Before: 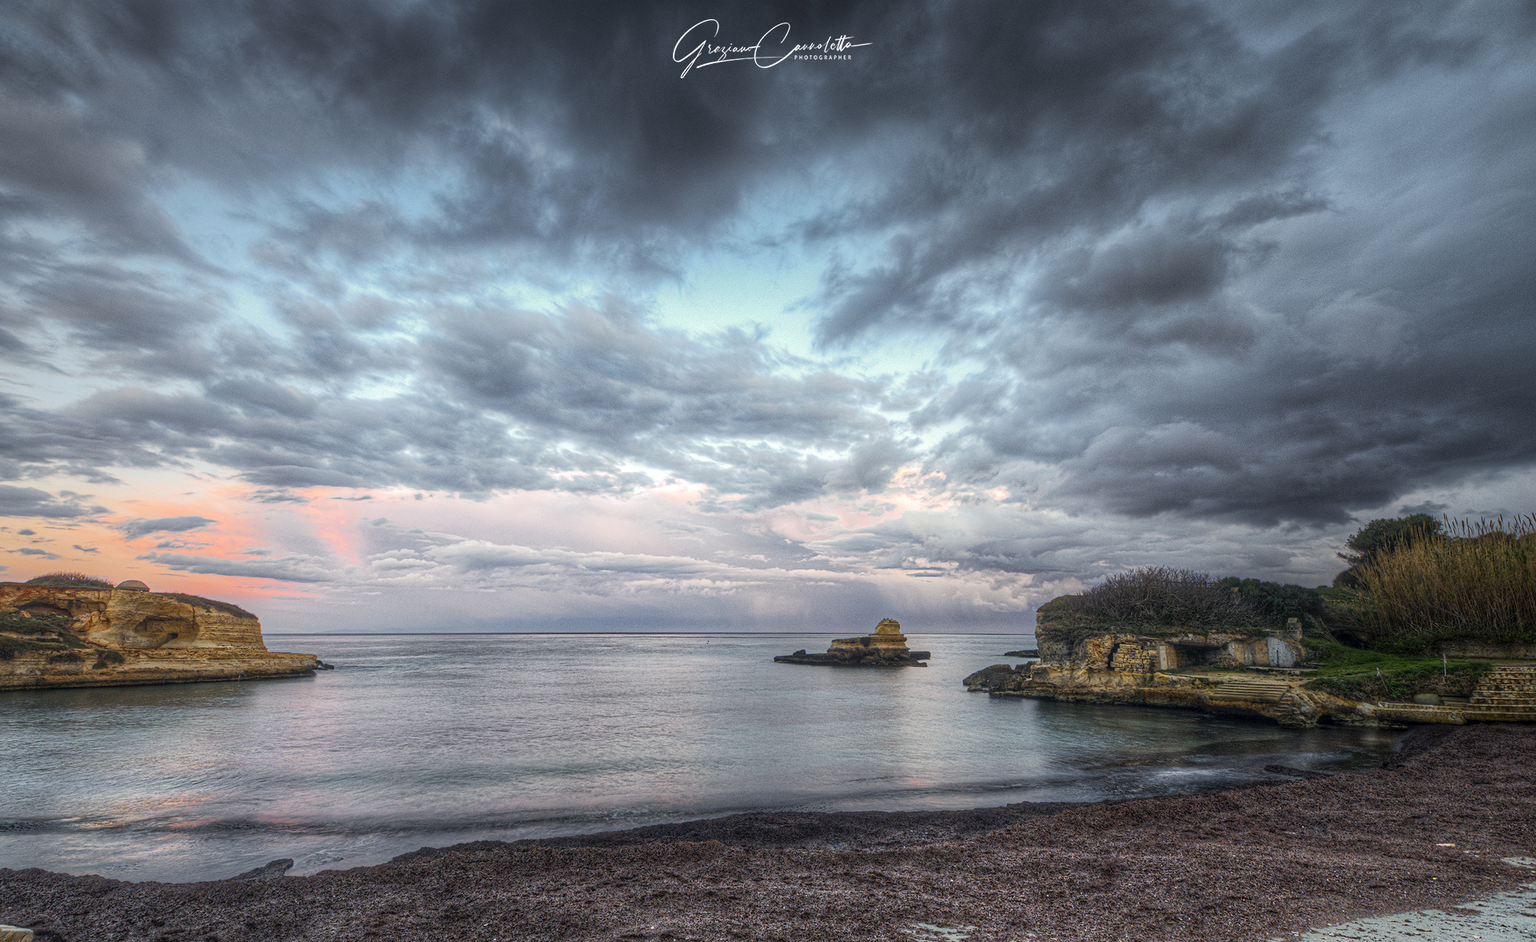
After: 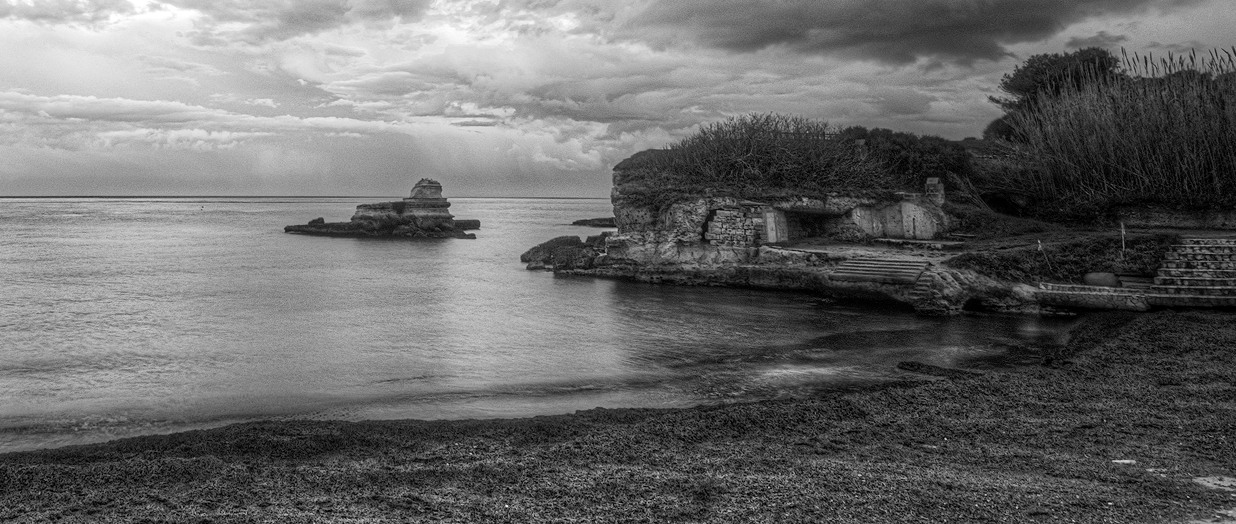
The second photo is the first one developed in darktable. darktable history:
color calibration: output gray [0.22, 0.42, 0.37, 0], x 0.37, y 0.382, temperature 4314.8 K
crop and rotate: left 35.621%, top 50.589%, bottom 4.906%
exposure: exposure 0.018 EV, compensate highlight preservation false
